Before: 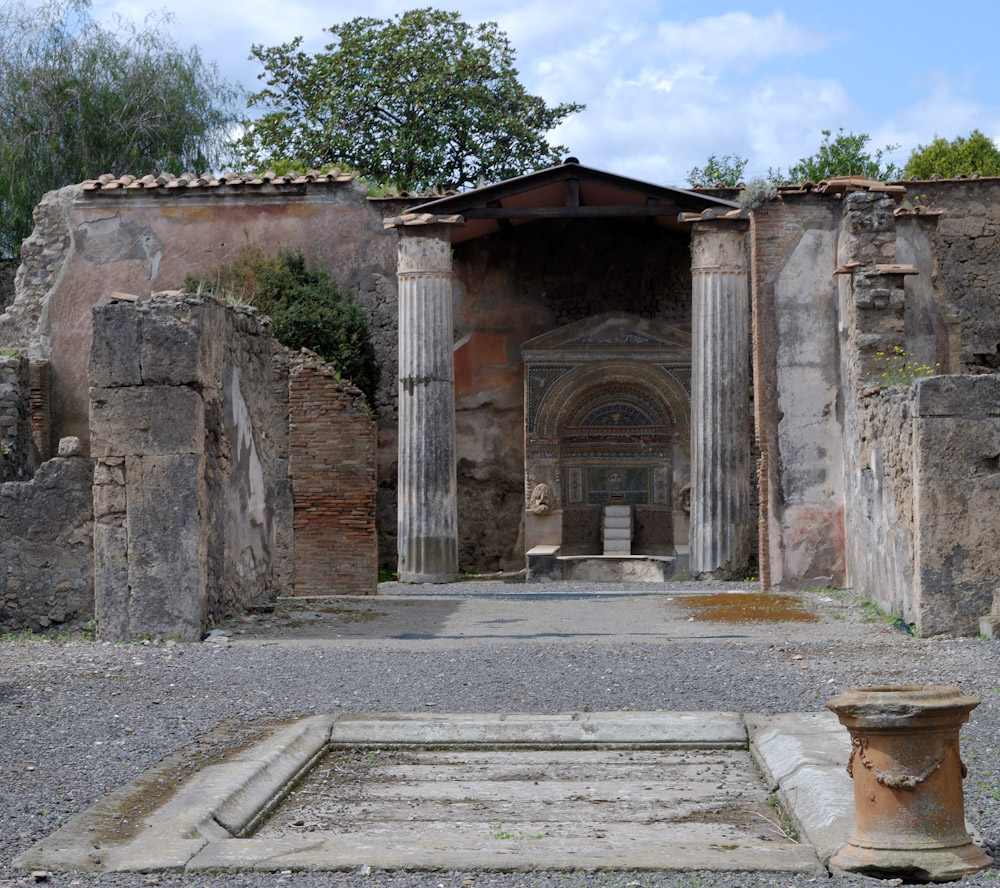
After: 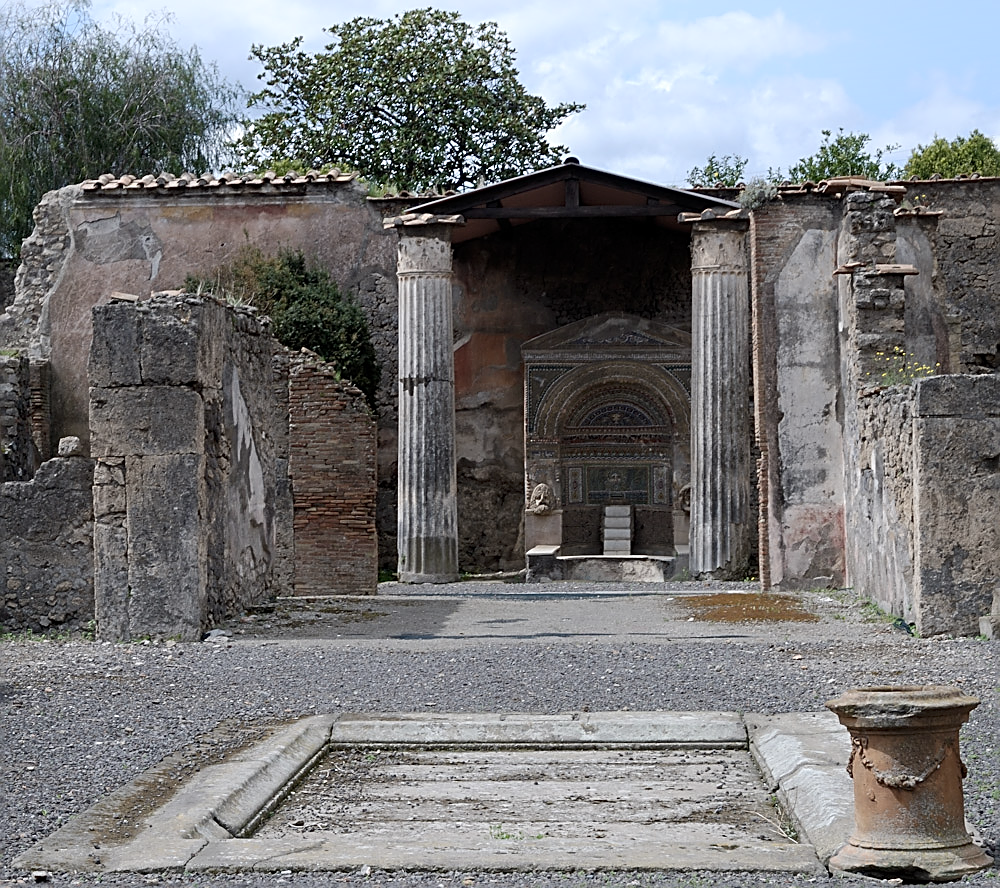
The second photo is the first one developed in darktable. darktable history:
sharpen: amount 0.901
color zones: curves: ch0 [(0, 0.558) (0.143, 0.559) (0.286, 0.529) (0.429, 0.505) (0.571, 0.5) (0.714, 0.5) (0.857, 0.5) (1, 0.558)]; ch1 [(0, 0.469) (0.01, 0.469) (0.12, 0.446) (0.248, 0.469) (0.5, 0.5) (0.748, 0.5) (0.99, 0.469) (1, 0.469)]
shadows and highlights: shadows -24.28, highlights 49.77, soften with gaussian
contrast brightness saturation: contrast 0.11, saturation -0.17
